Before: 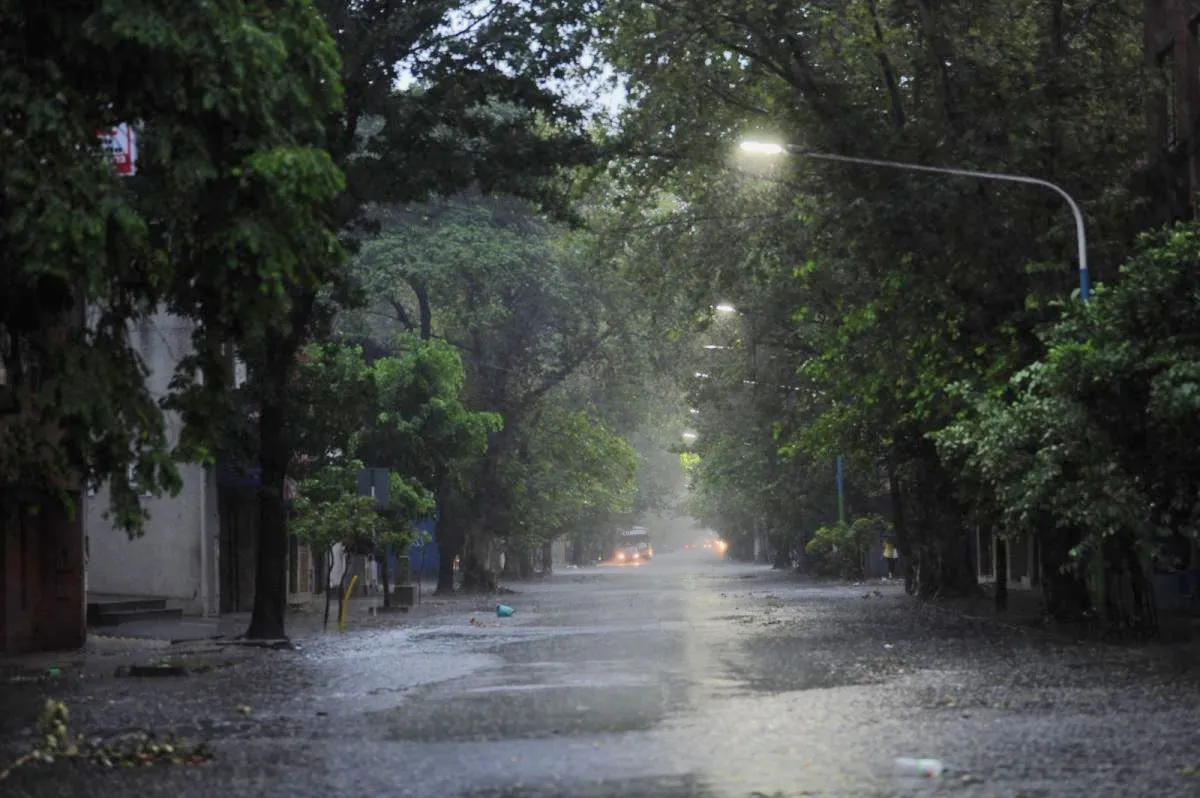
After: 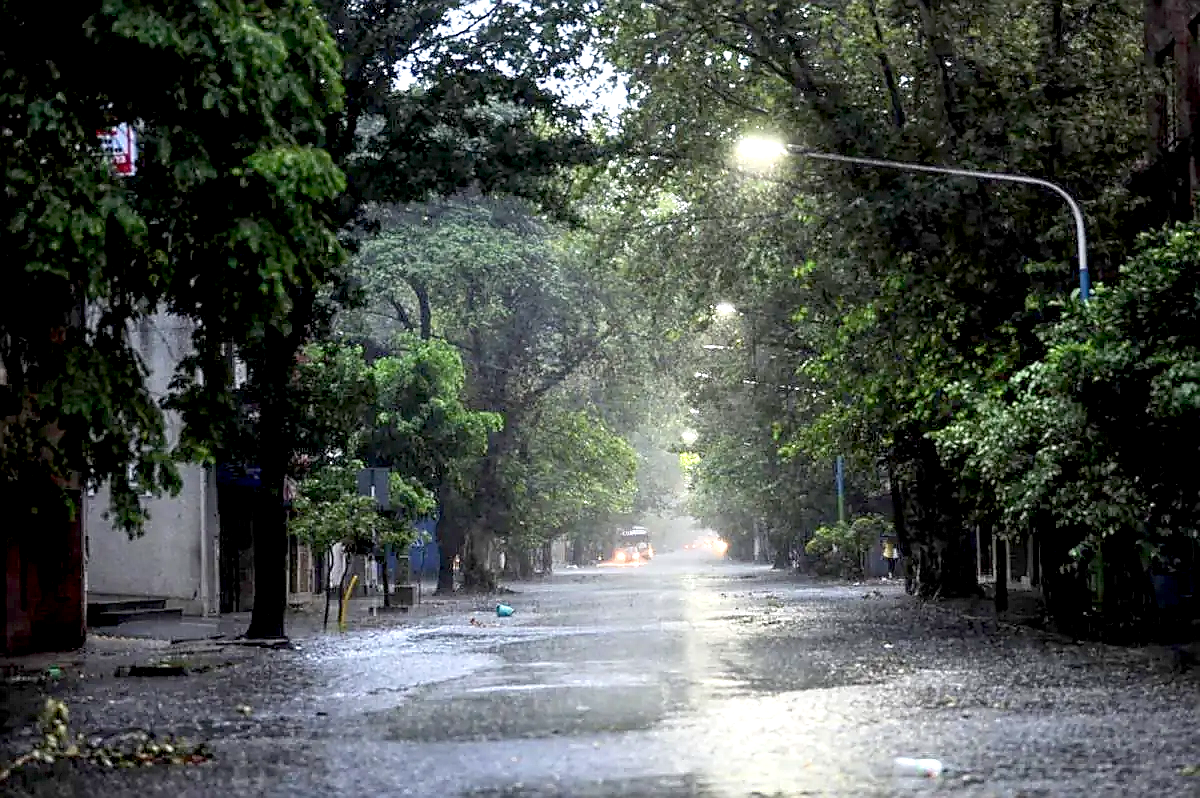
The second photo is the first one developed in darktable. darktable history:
local contrast: on, module defaults
color correction: highlights b* -0.046
sharpen: radius 1.357, amount 1.242, threshold 0.634
exposure: black level correction 0.01, exposure 1 EV, compensate highlight preservation false
